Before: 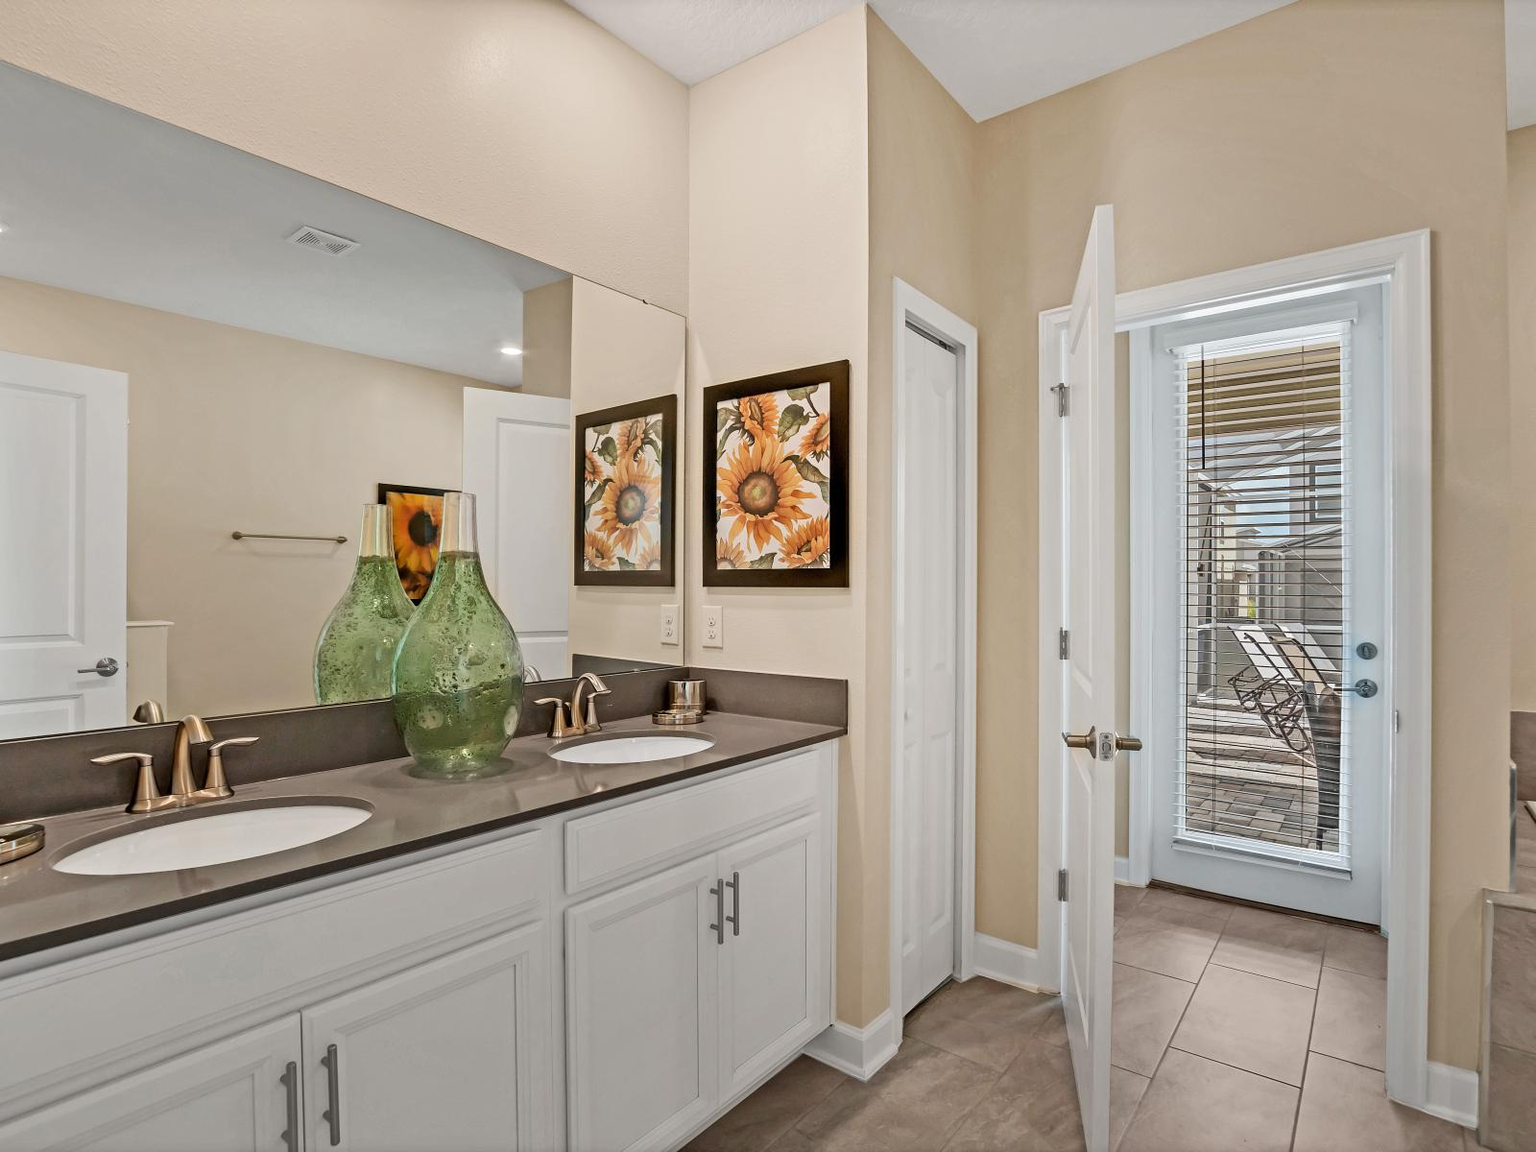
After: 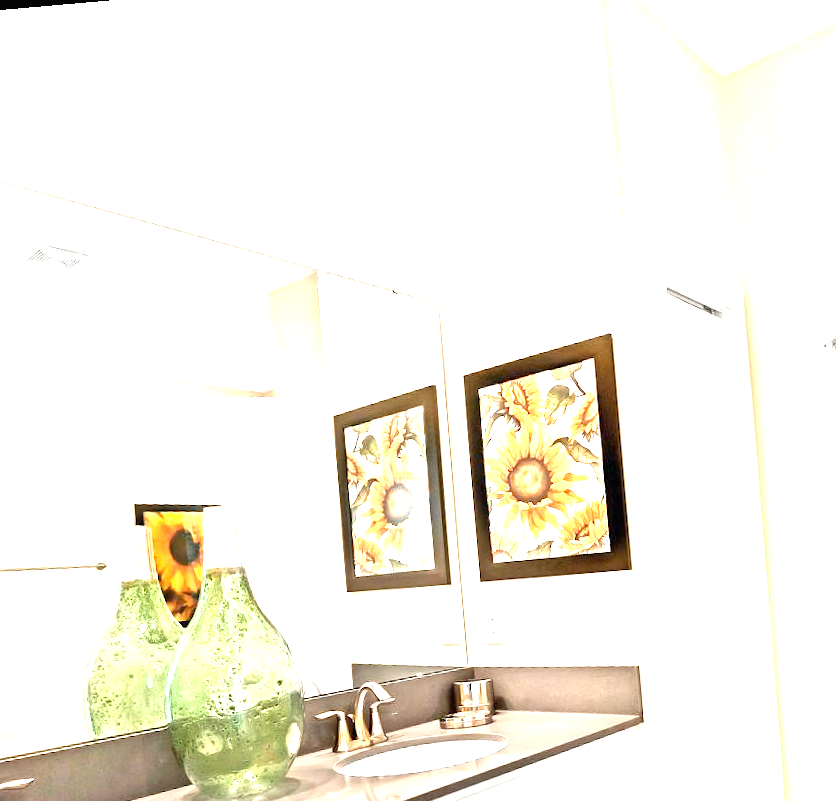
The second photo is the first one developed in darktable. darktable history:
exposure: black level correction 0, exposure 2.327 EV, compensate exposure bias true, compensate highlight preservation false
crop: left 17.835%, top 7.675%, right 32.881%, bottom 32.213%
rotate and perspective: rotation -4.98°, automatic cropping off
